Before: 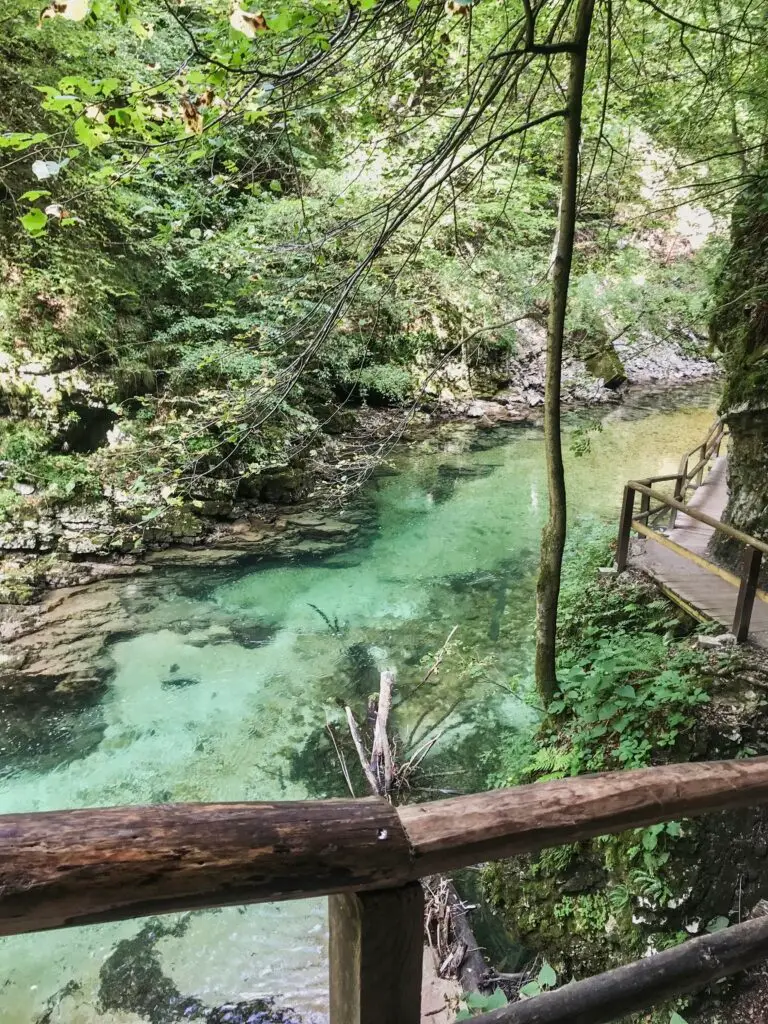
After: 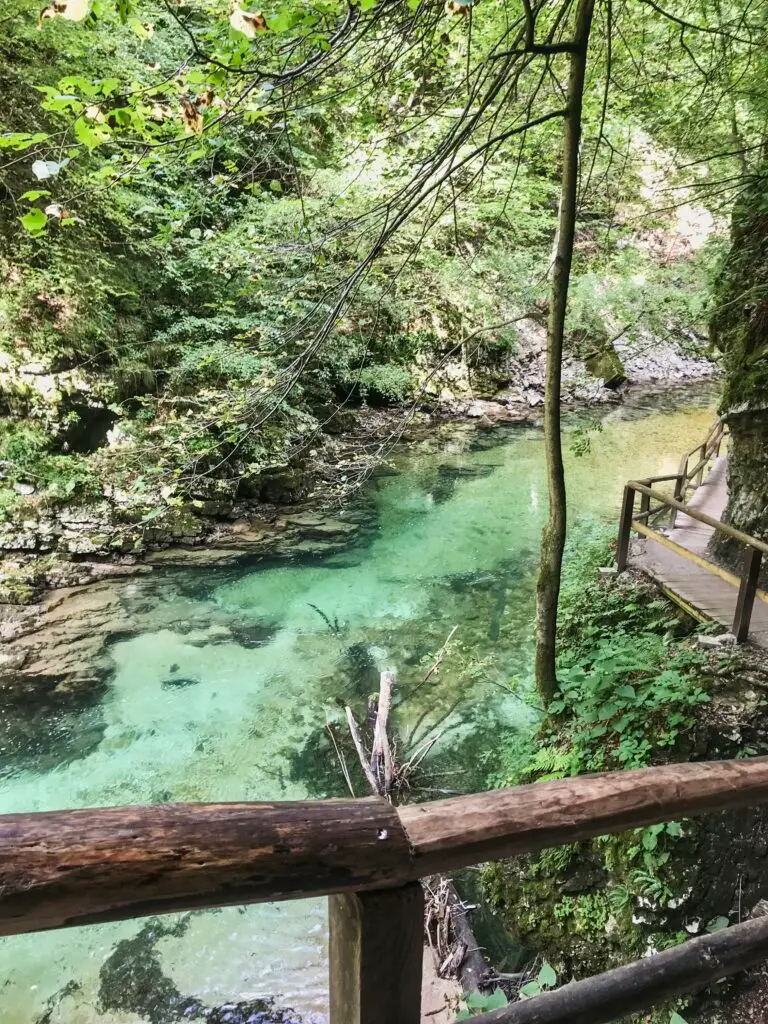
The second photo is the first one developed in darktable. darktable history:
tone equalizer: on, module defaults
contrast brightness saturation: contrast 0.1, brightness 0.03, saturation 0.09
